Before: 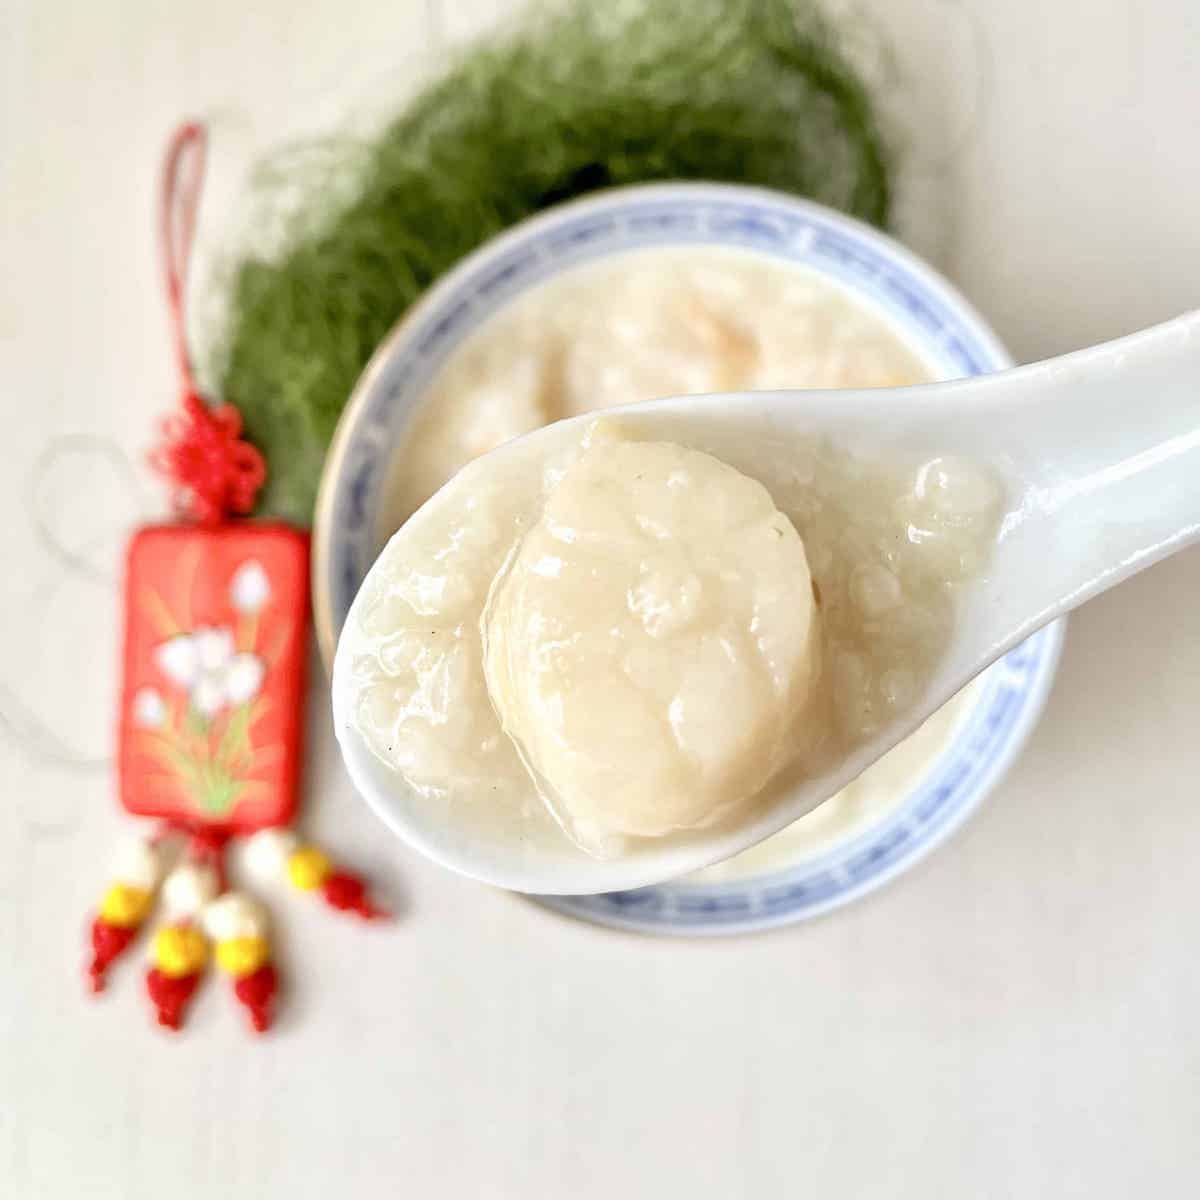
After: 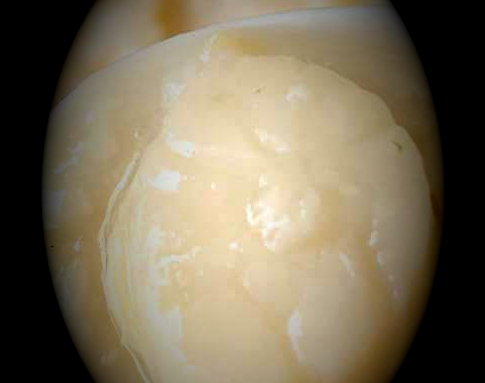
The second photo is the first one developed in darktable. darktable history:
crop: left 31.751%, top 32.172%, right 27.8%, bottom 35.83%
vignetting: fall-off start 15.9%, fall-off radius 100%, brightness -1, saturation 0.5, width/height ratio 0.719
